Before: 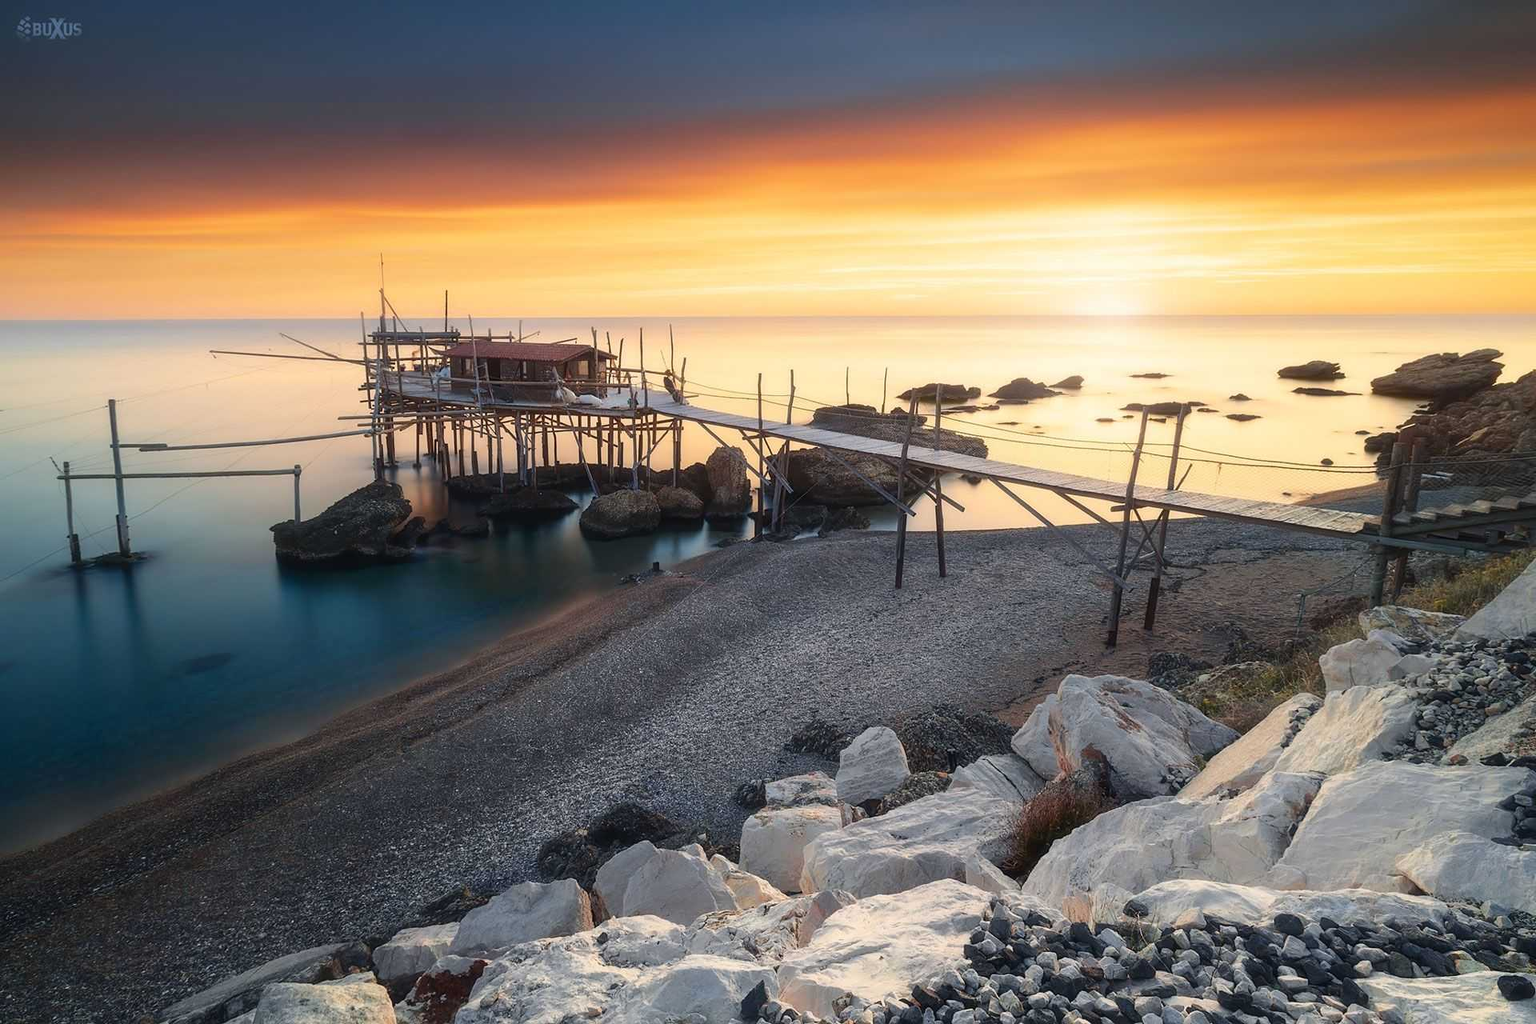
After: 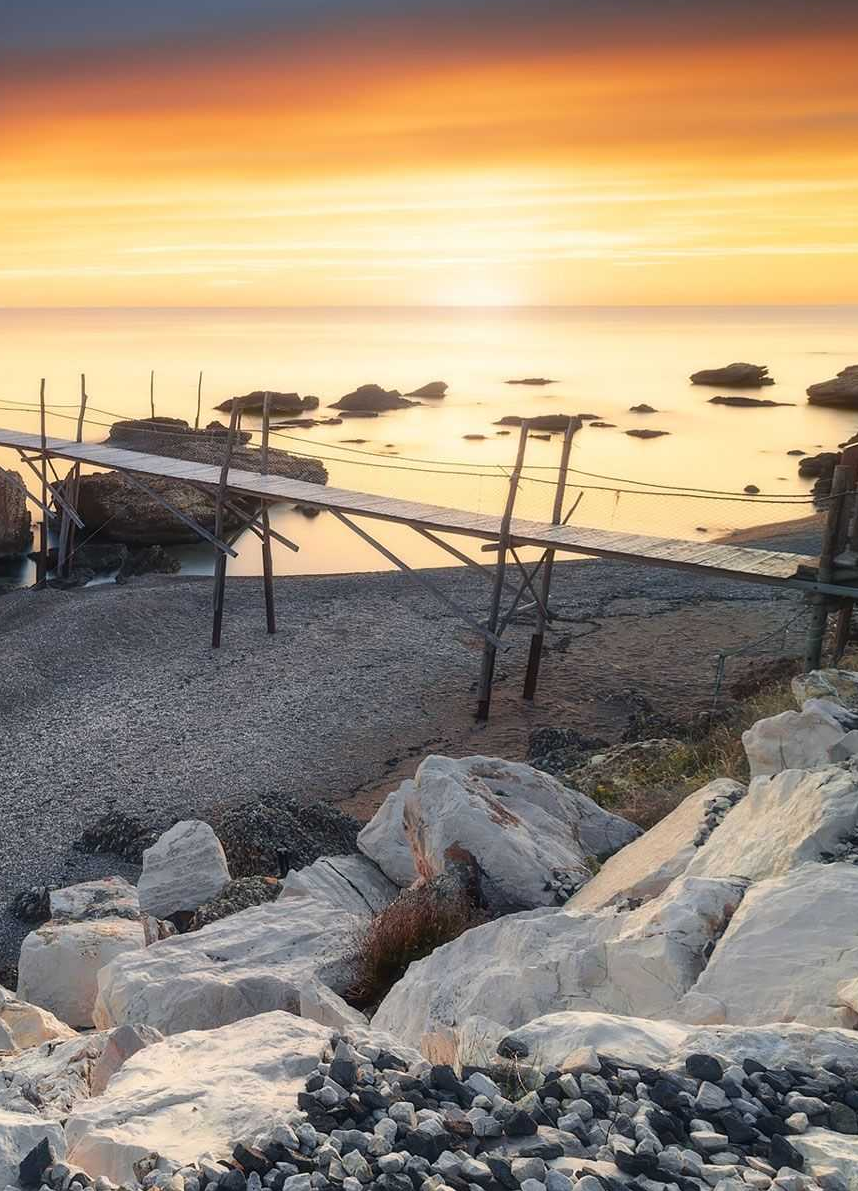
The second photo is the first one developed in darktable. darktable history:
crop: left 47.291%, top 6.943%, right 7.984%
